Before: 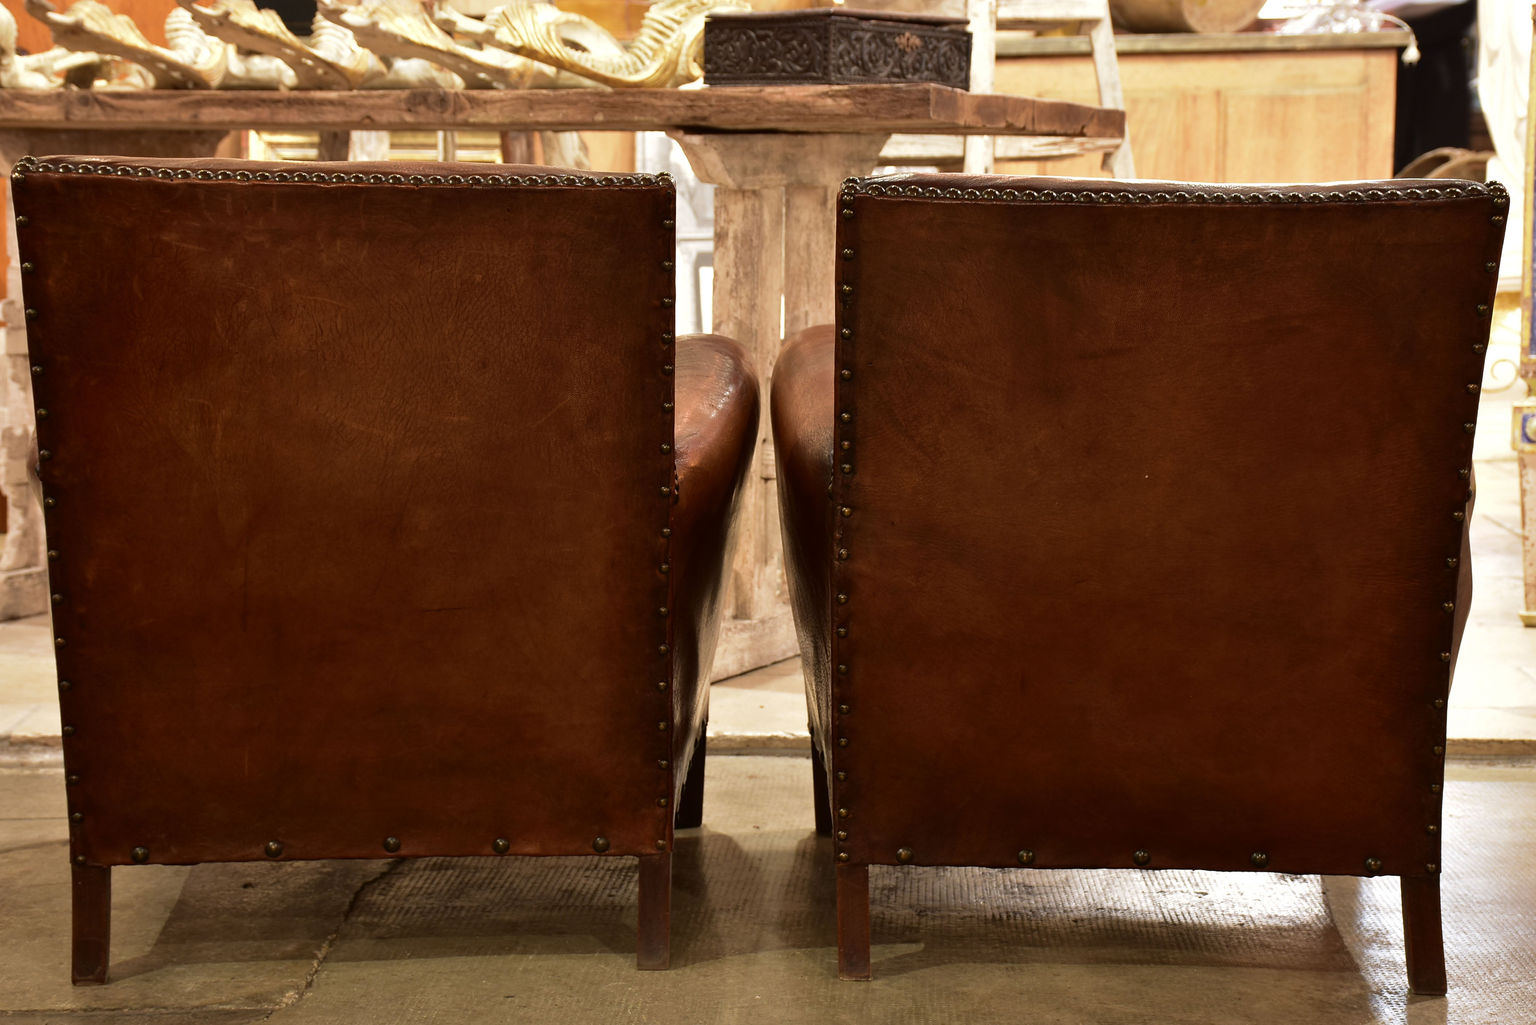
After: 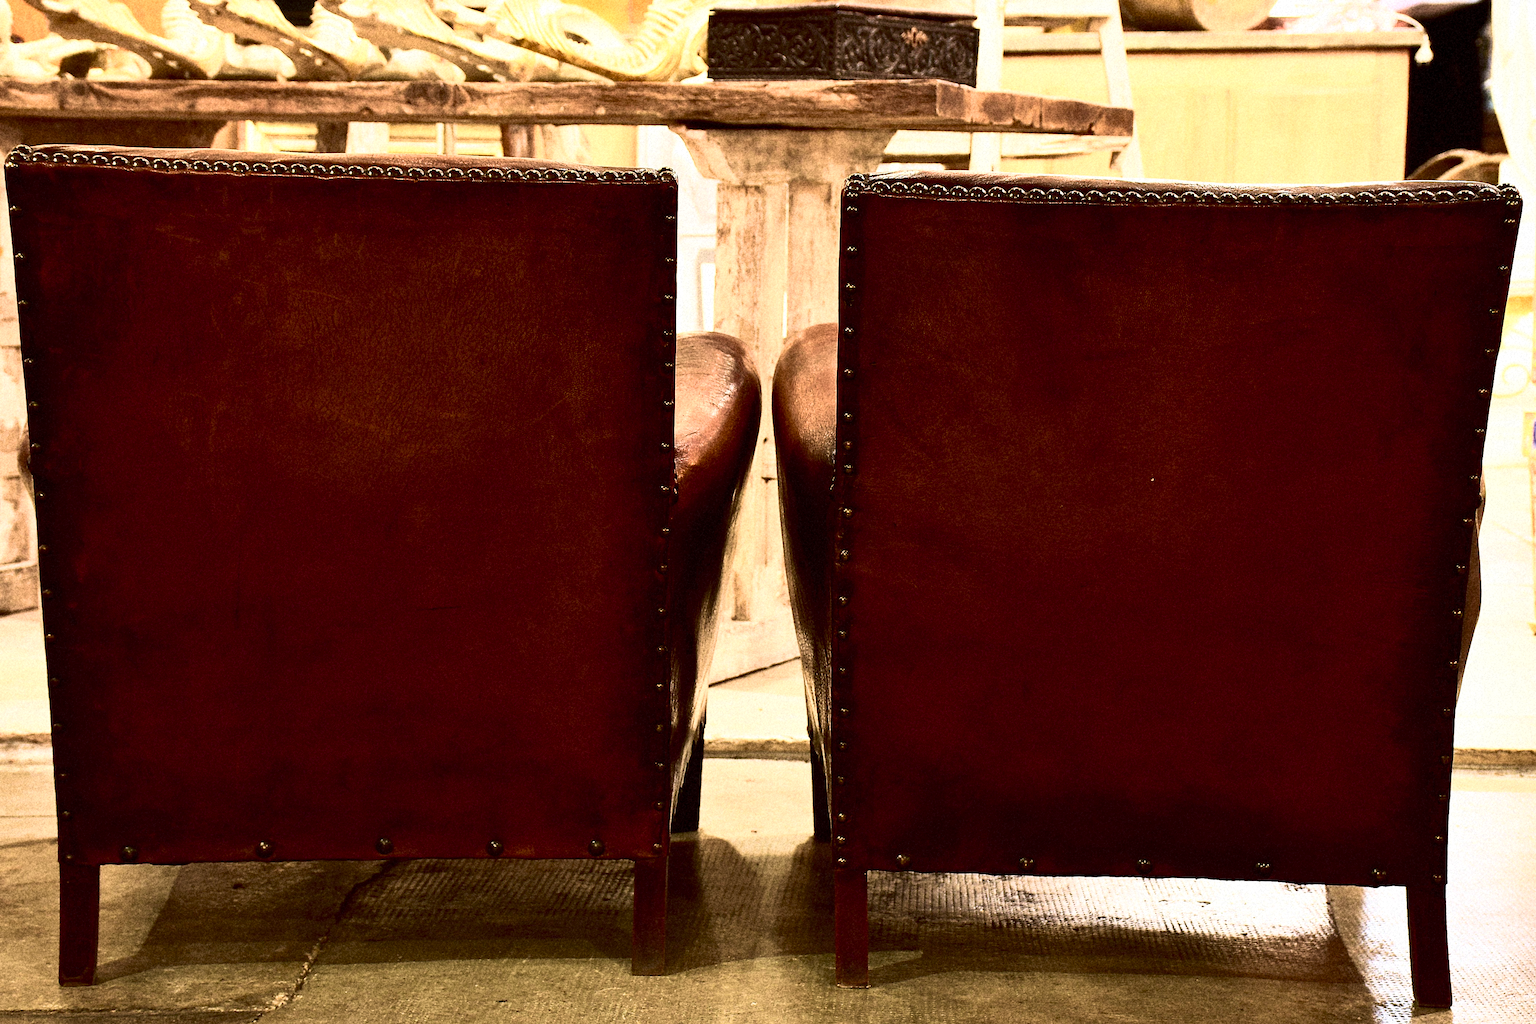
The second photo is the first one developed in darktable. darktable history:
grain: coarseness 14.49 ISO, strength 48.04%, mid-tones bias 35%
tone equalizer: on, module defaults
exposure: black level correction 0.01, exposure 0.014 EV, compensate highlight preservation false
crop and rotate: angle -0.5°
velvia: strength 40%
sharpen: on, module defaults
contrast brightness saturation: contrast 0.62, brightness 0.34, saturation 0.14
